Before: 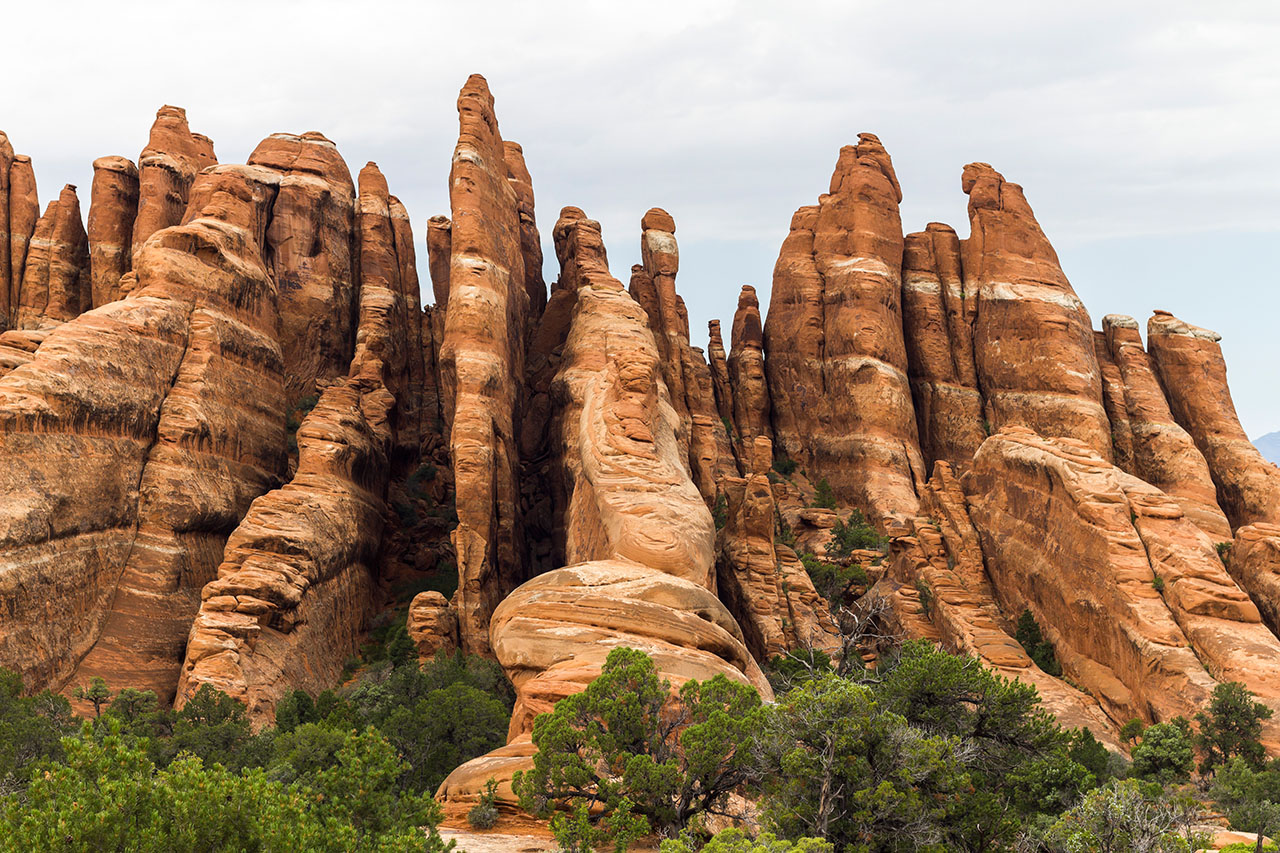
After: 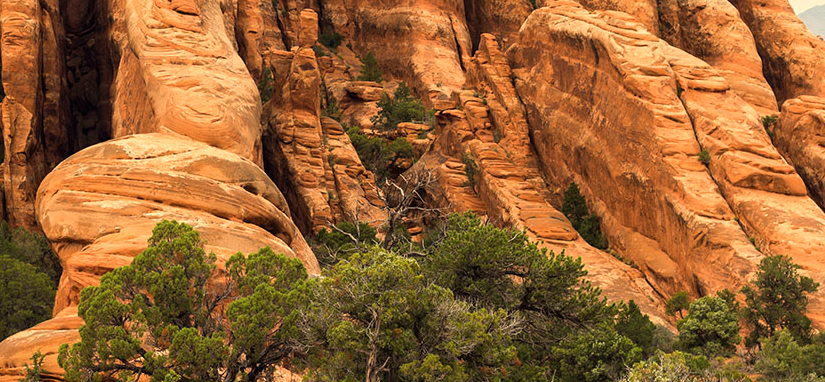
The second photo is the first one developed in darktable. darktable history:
crop and rotate: left 35.509%, top 50.238%, bottom 4.934%
white balance: red 1.123, blue 0.83
